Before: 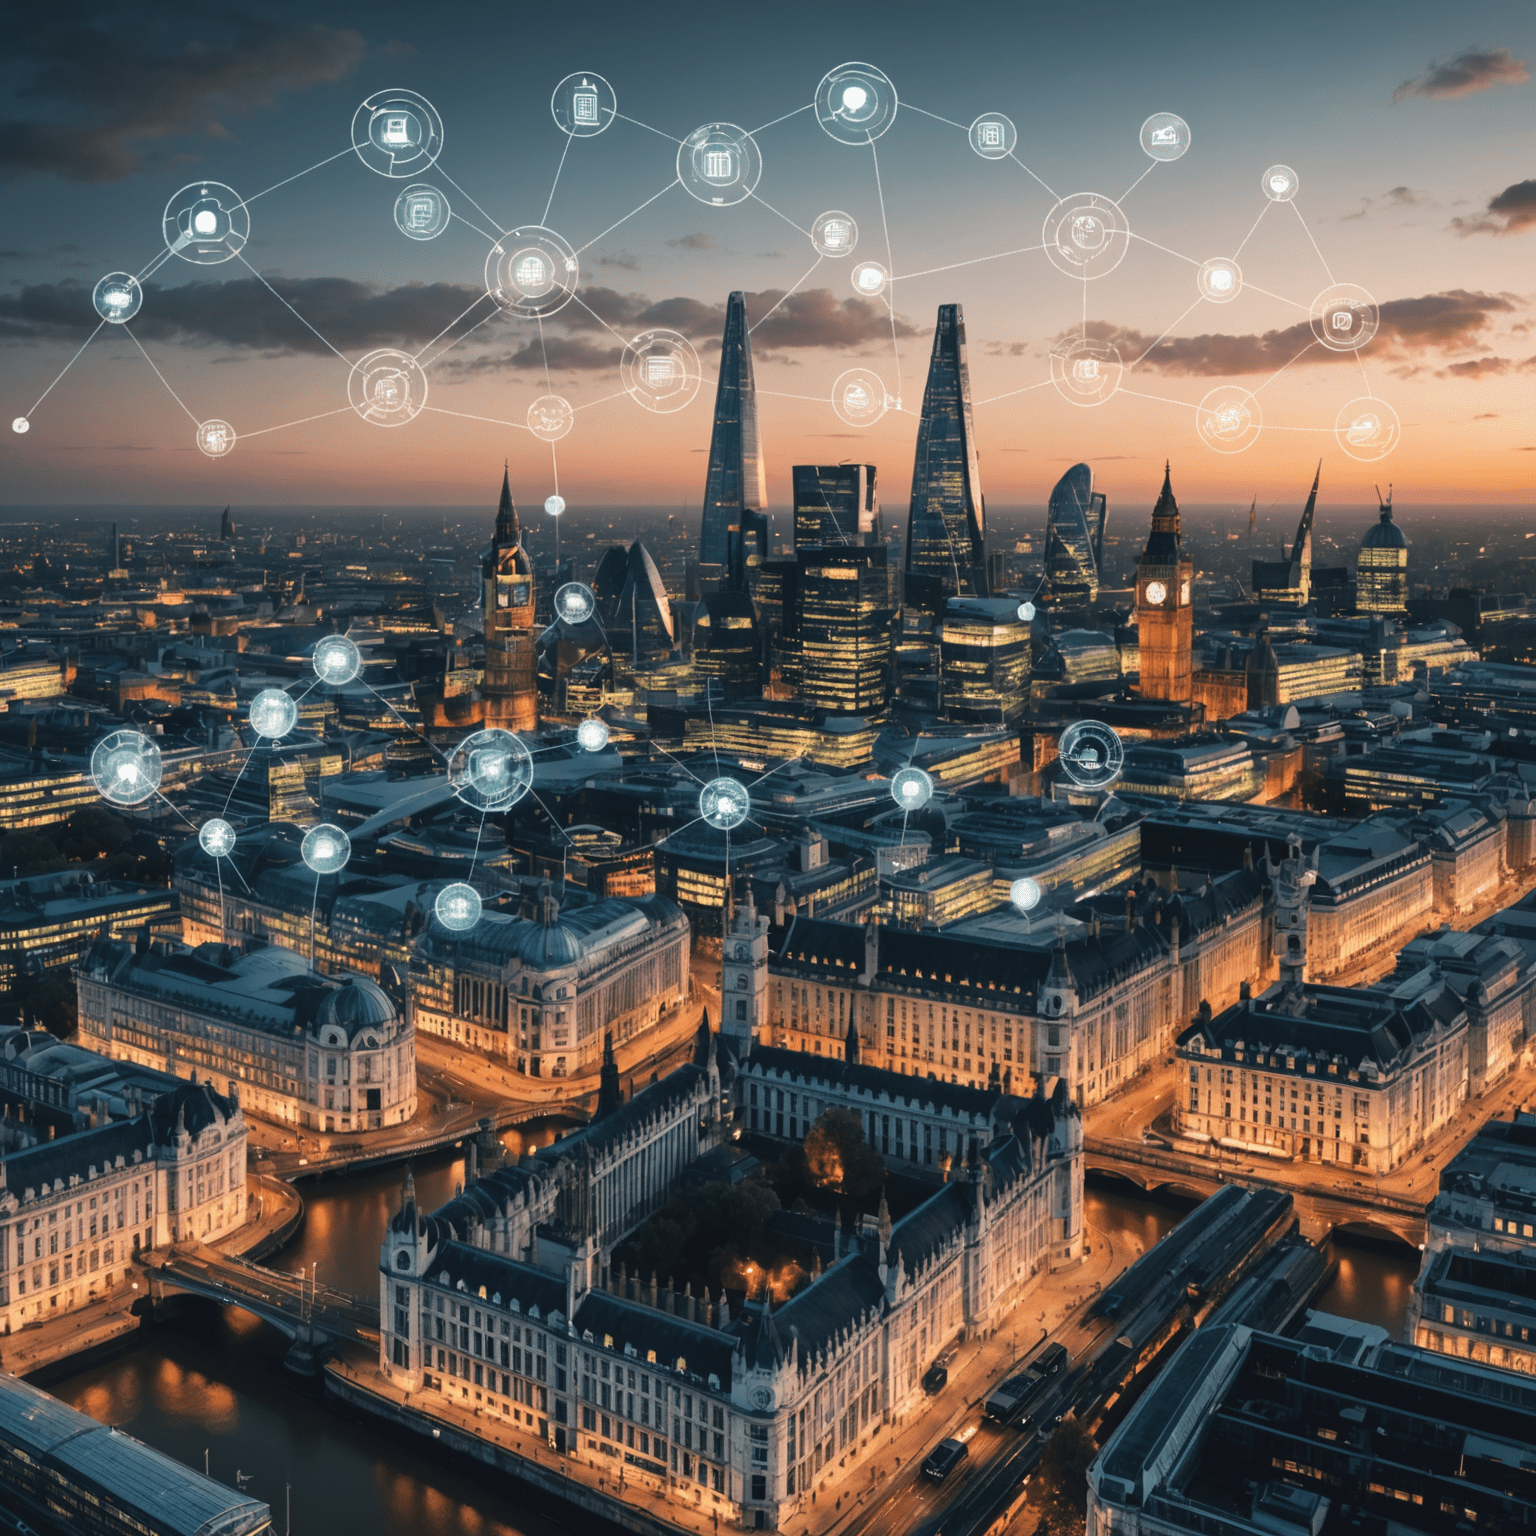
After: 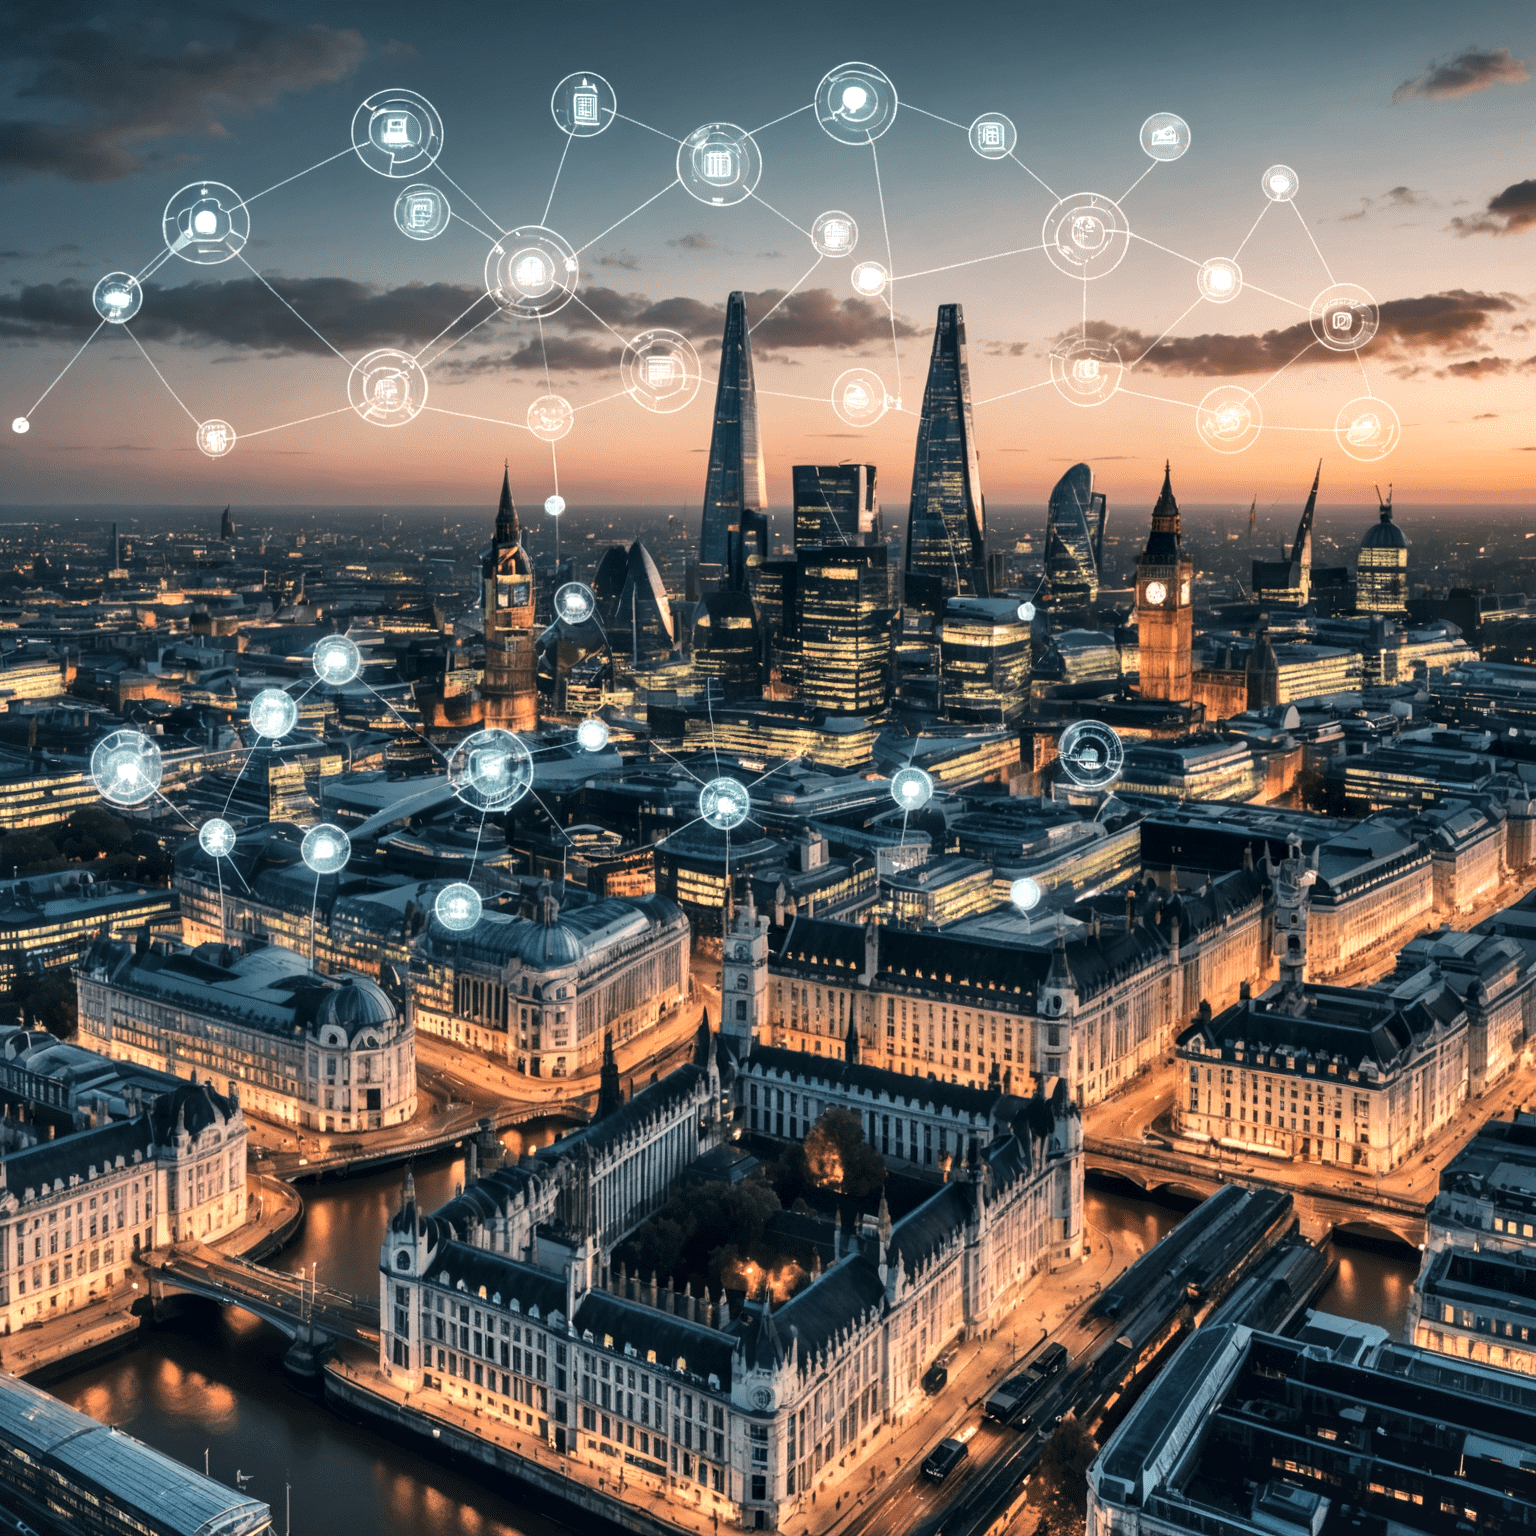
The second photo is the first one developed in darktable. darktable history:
shadows and highlights: soften with gaussian
local contrast: detail 134%, midtone range 0.747
